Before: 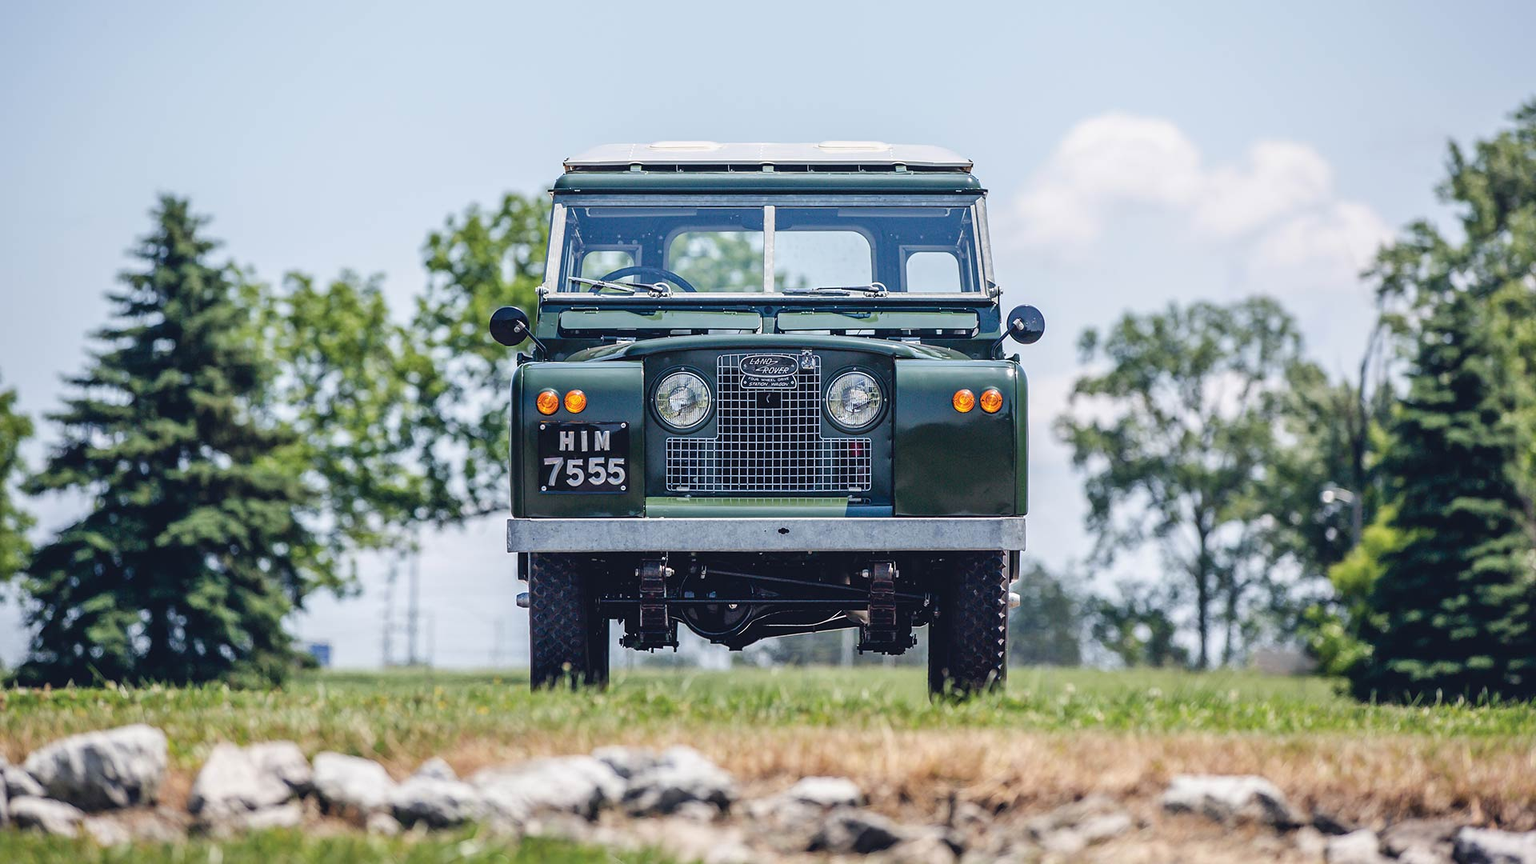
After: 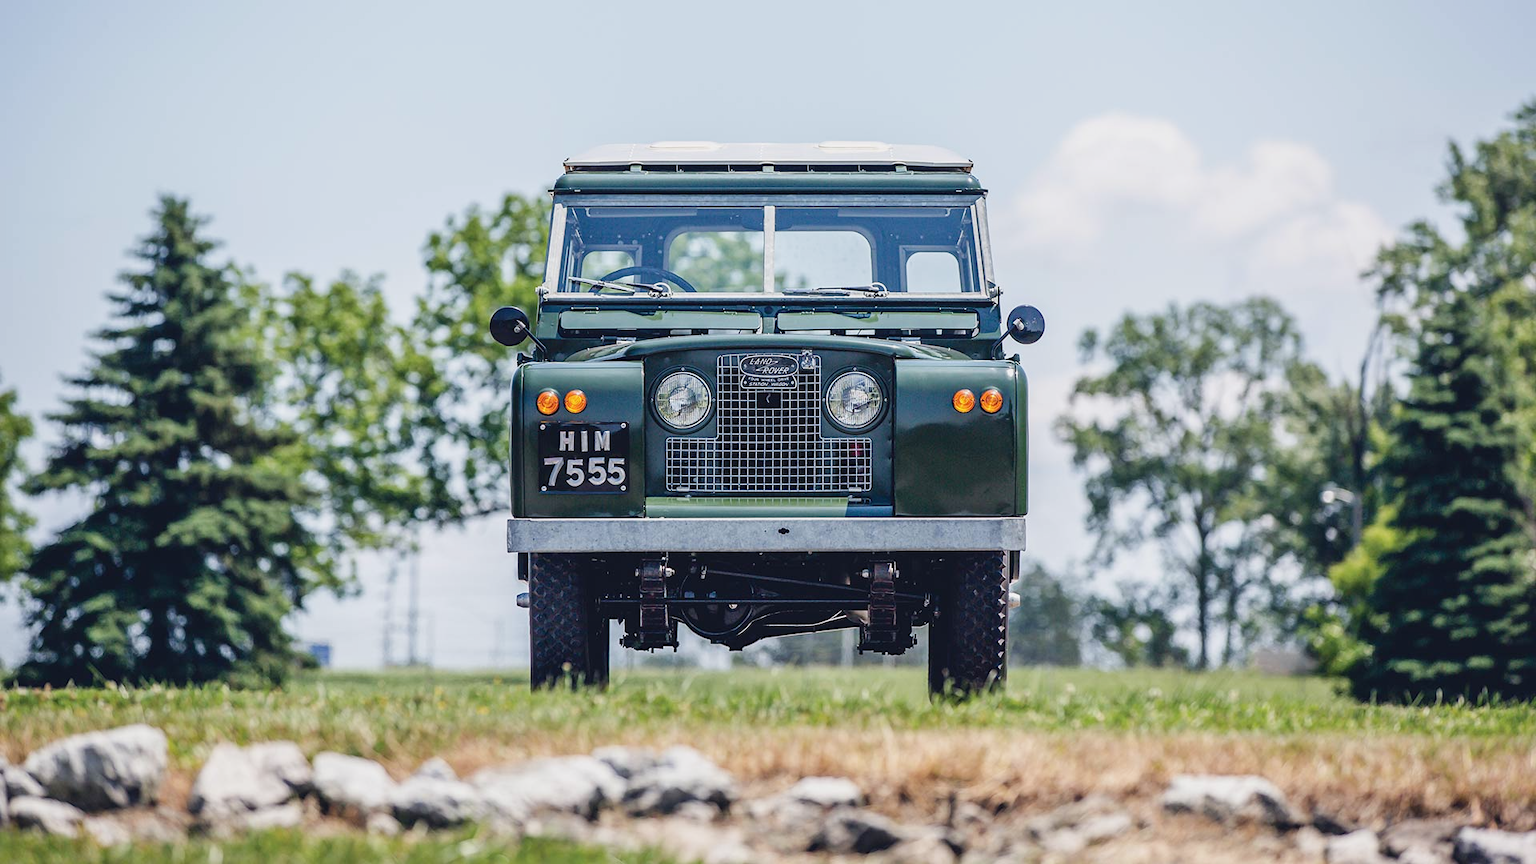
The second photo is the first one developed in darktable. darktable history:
tone curve: curves: ch0 [(0, 0) (0.822, 0.825) (0.994, 0.955)]; ch1 [(0, 0) (0.226, 0.261) (0.383, 0.397) (0.46, 0.46) (0.498, 0.501) (0.524, 0.543) (0.578, 0.575) (1, 1)]; ch2 [(0, 0) (0.438, 0.456) (0.5, 0.495) (0.547, 0.515) (0.597, 0.58) (0.629, 0.603) (1, 1)], preserve colors none
